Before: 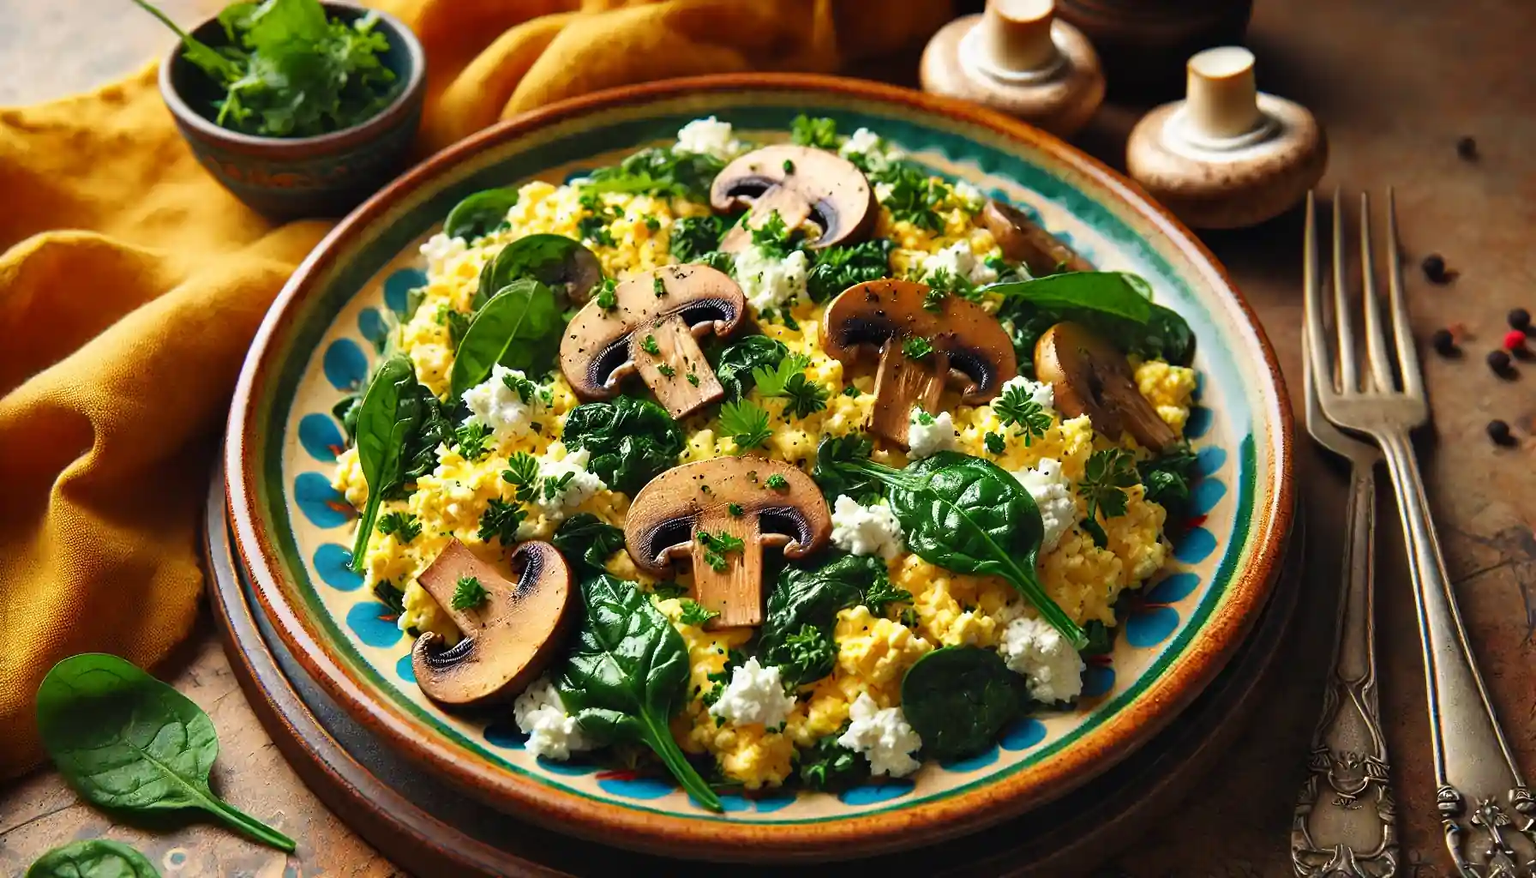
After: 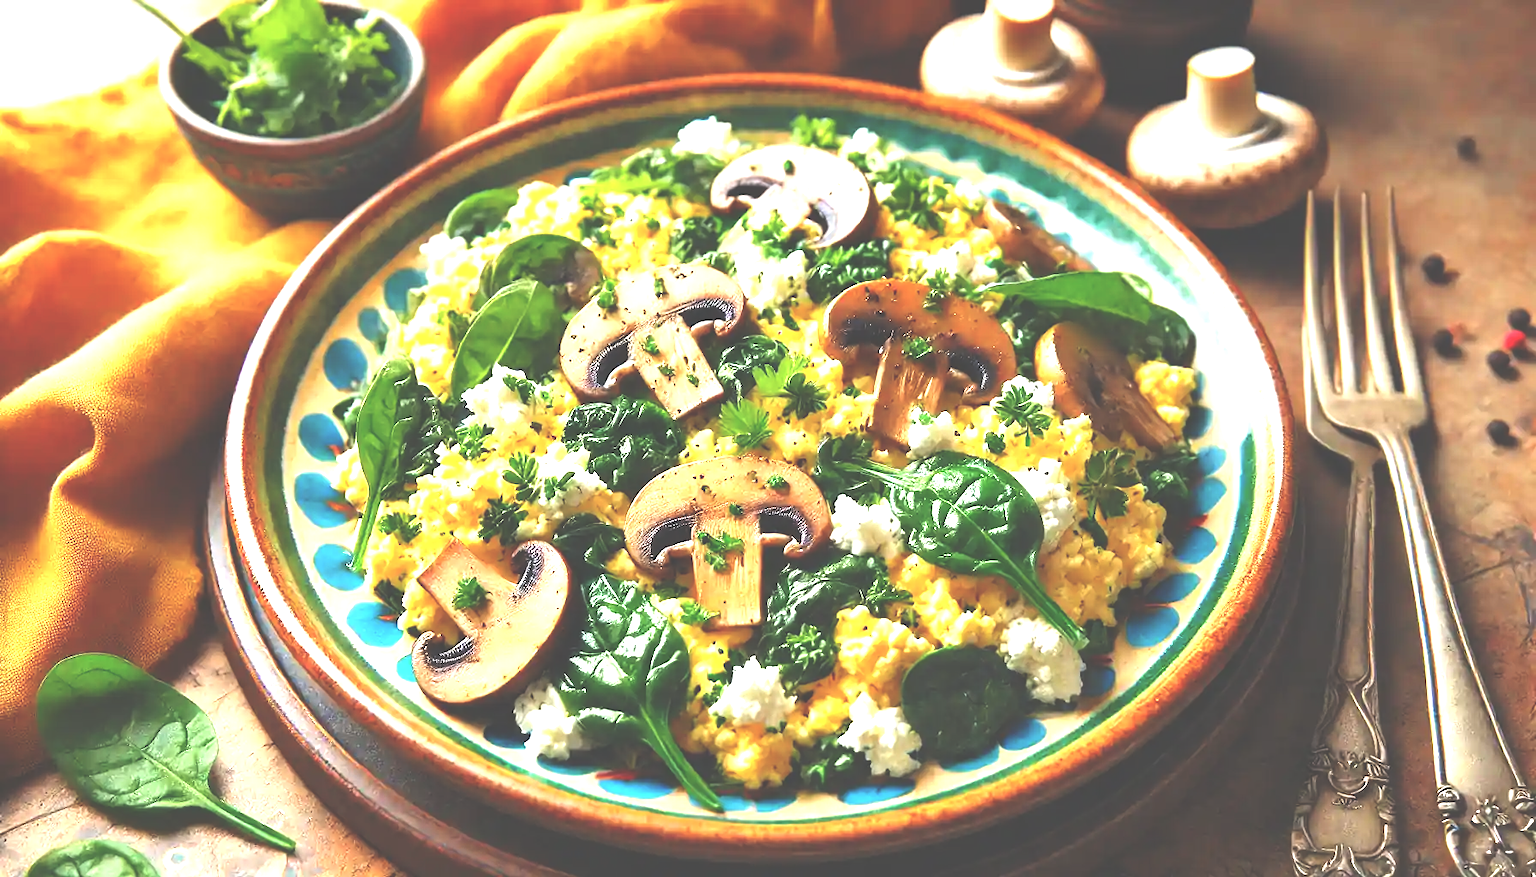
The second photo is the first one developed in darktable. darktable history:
local contrast: mode bilateral grid, contrast 20, coarseness 51, detail 103%, midtone range 0.2
exposure: black level correction -0.023, exposure 1.396 EV, compensate highlight preservation false
base curve: curves: ch0 [(0, 0) (0.283, 0.295) (1, 1)], preserve colors none
